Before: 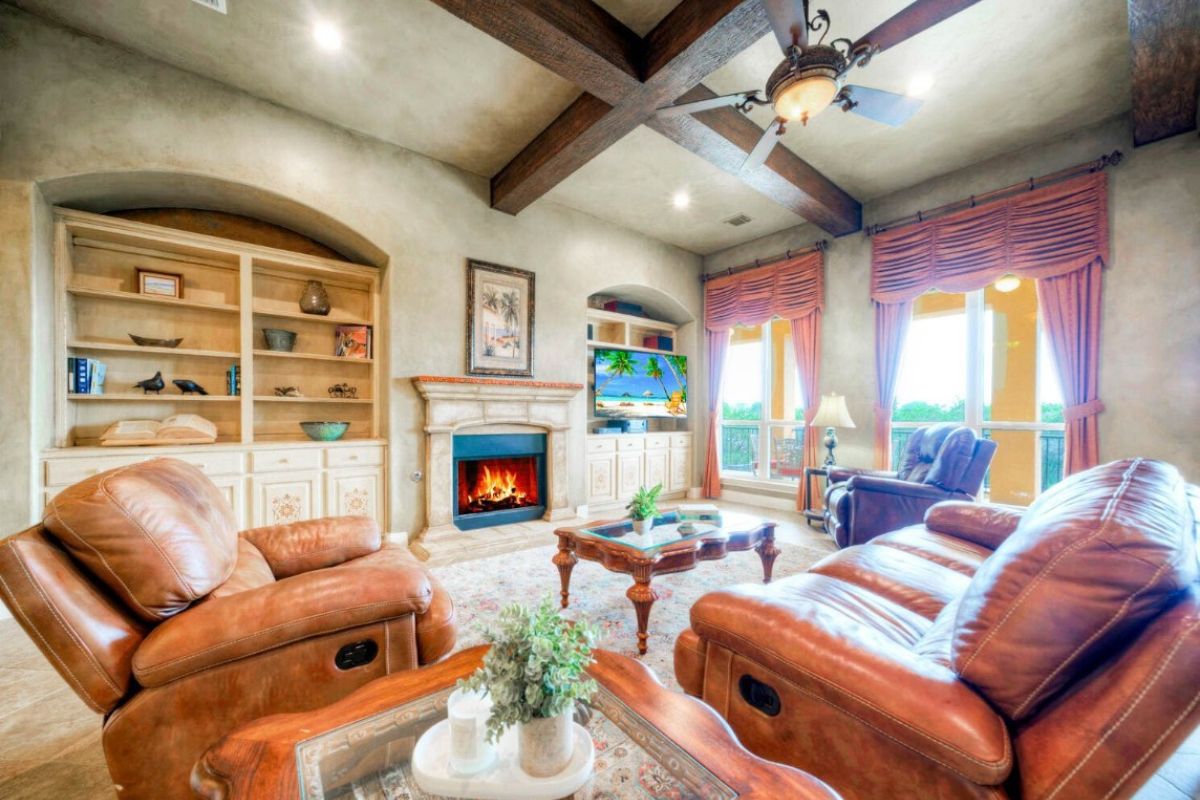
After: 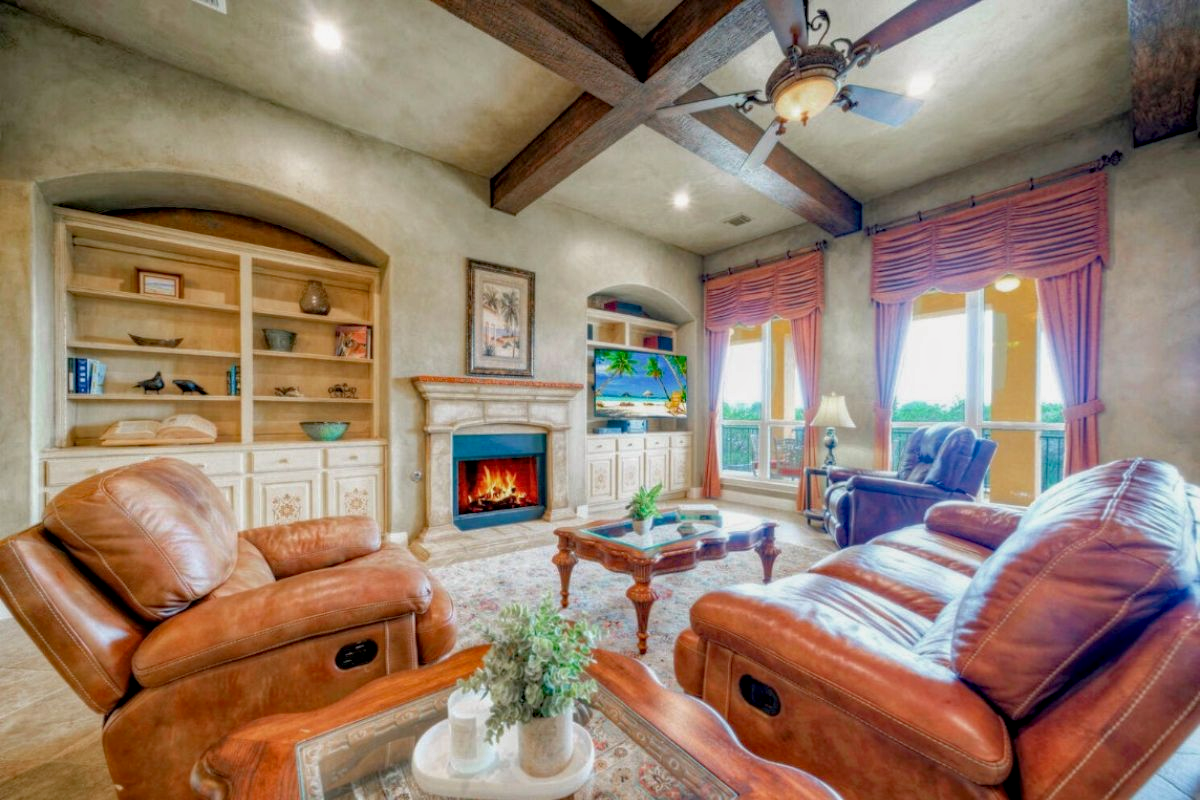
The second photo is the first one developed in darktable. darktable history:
local contrast: on, module defaults
tone equalizer: -8 EV 0.212 EV, -7 EV 0.396 EV, -6 EV 0.416 EV, -5 EV 0.283 EV, -3 EV -0.252 EV, -2 EV -0.444 EV, -1 EV -0.407 EV, +0 EV -0.279 EV, edges refinement/feathering 500, mask exposure compensation -1.57 EV, preserve details no
haze removal: compatibility mode true, adaptive false
